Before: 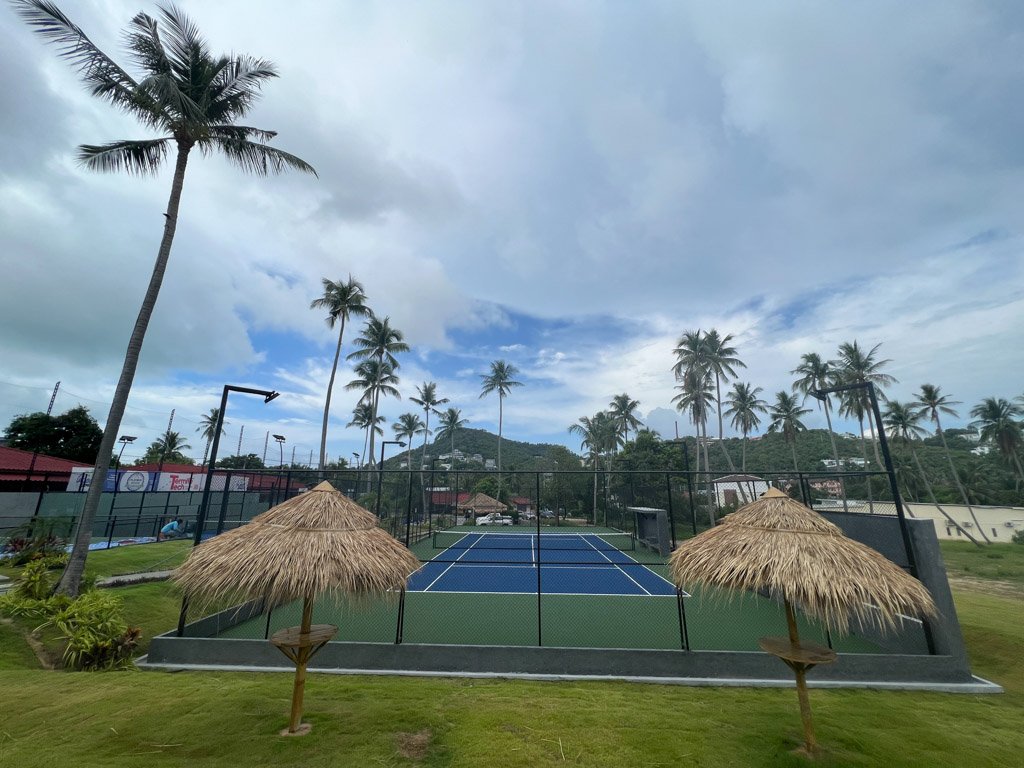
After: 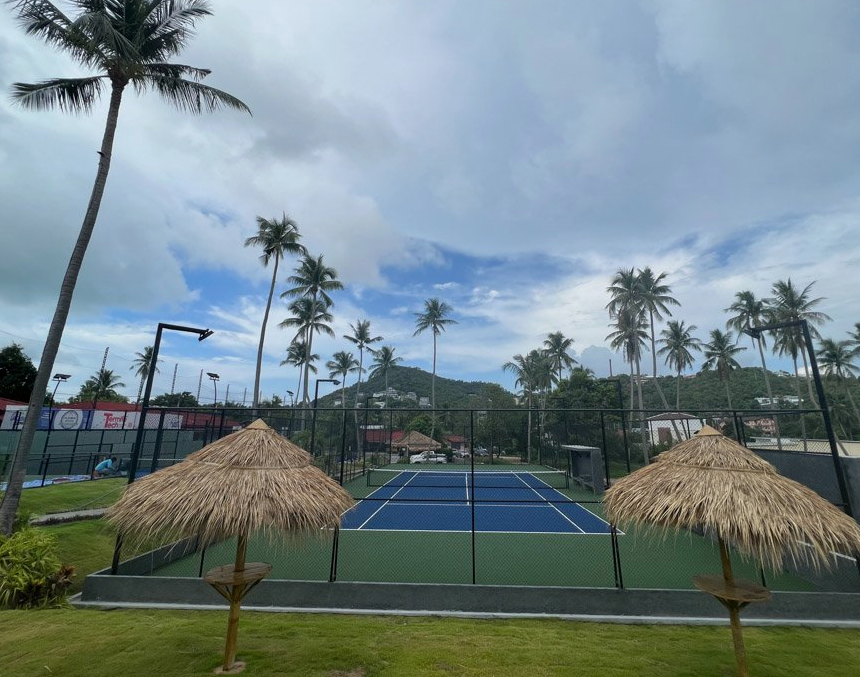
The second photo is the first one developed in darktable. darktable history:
tone equalizer: on, module defaults
exposure: exposure -0.151 EV, compensate highlight preservation false
crop: left 6.446%, top 8.188%, right 9.538%, bottom 3.548%
